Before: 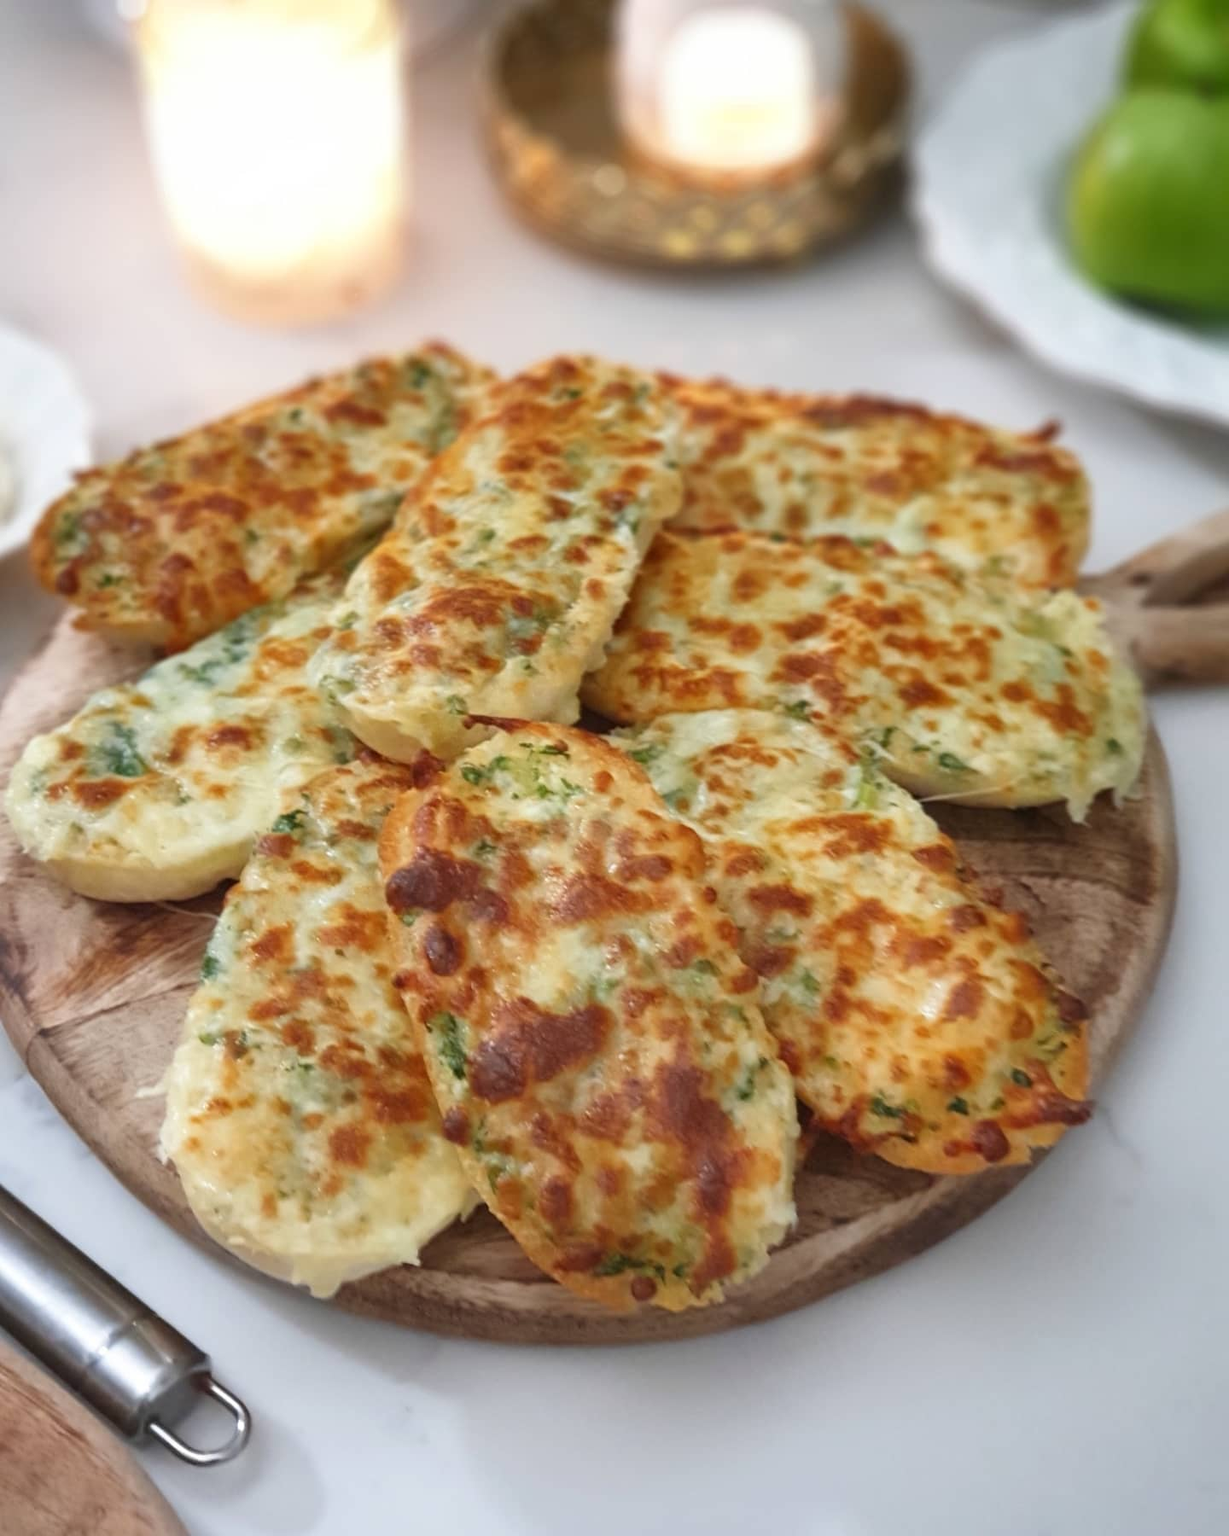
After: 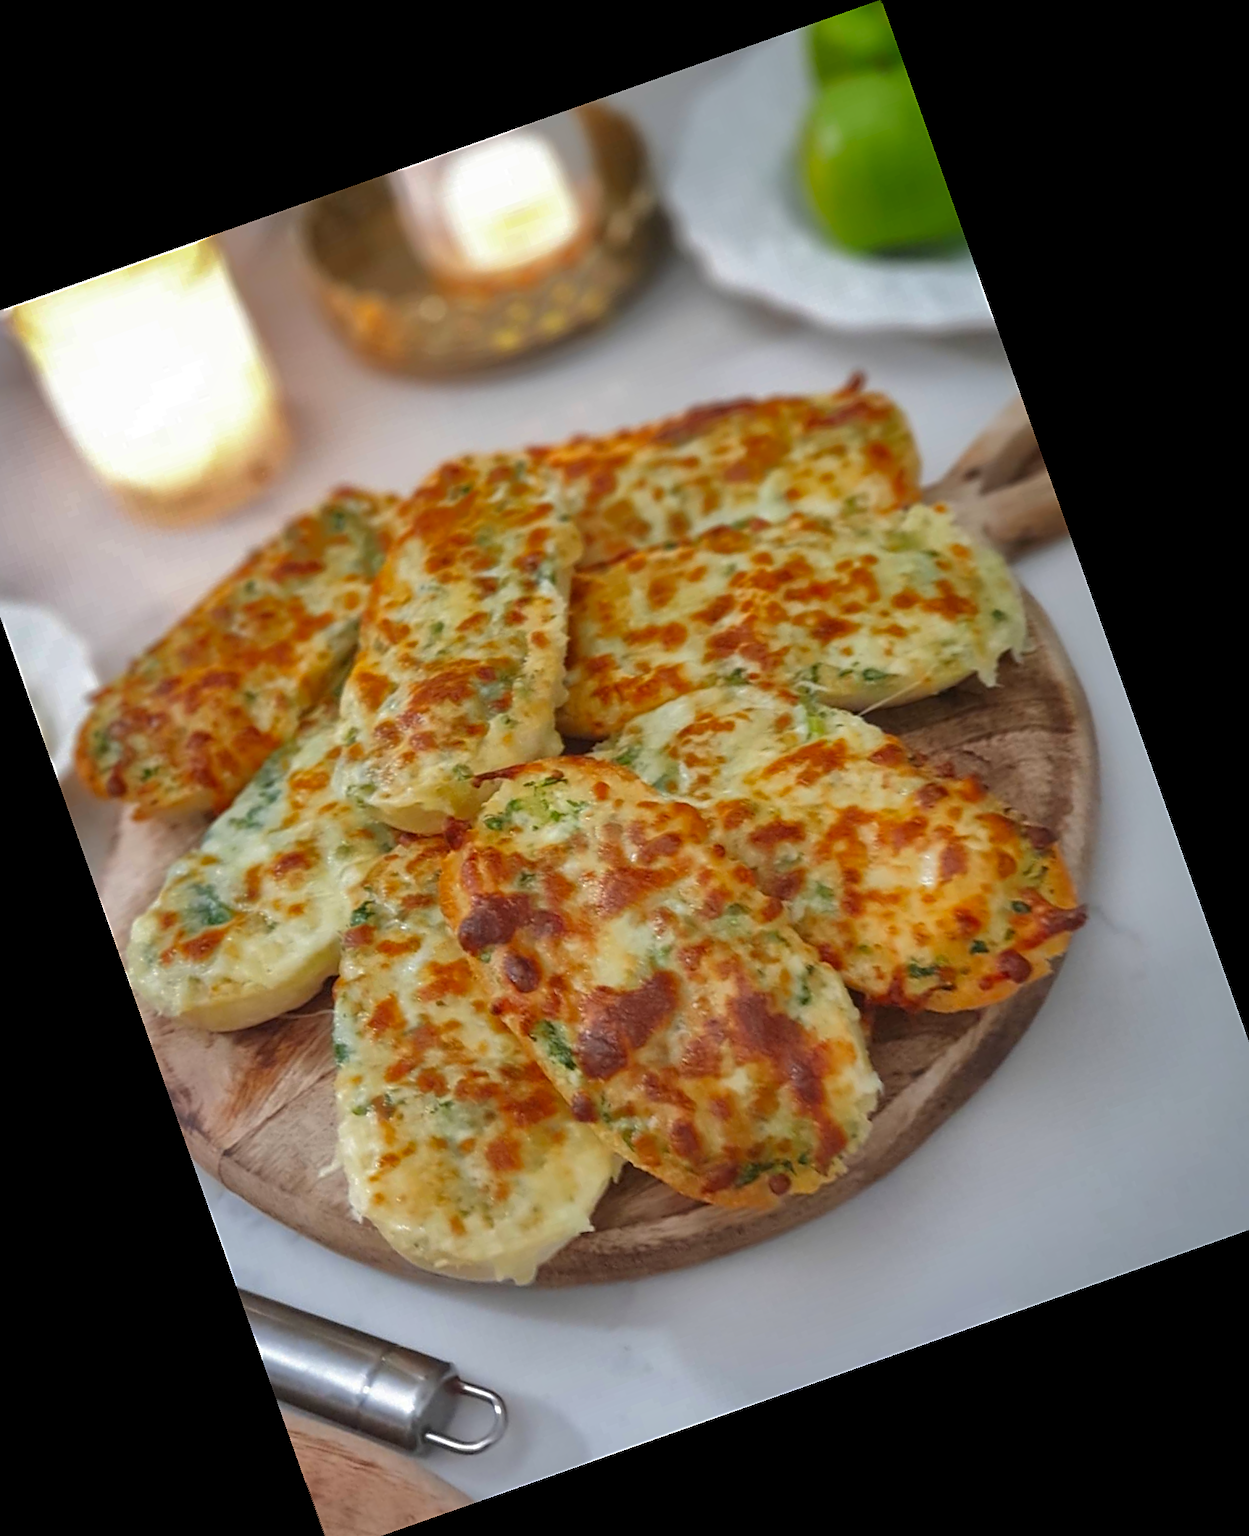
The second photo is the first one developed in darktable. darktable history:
rotate and perspective: rotation -0.45°, automatic cropping original format, crop left 0.008, crop right 0.992, crop top 0.012, crop bottom 0.988
vibrance: vibrance 100%
shadows and highlights: shadows 25, highlights -70
crop and rotate: angle 19.43°, left 6.812%, right 4.125%, bottom 1.087%
sharpen: on, module defaults
